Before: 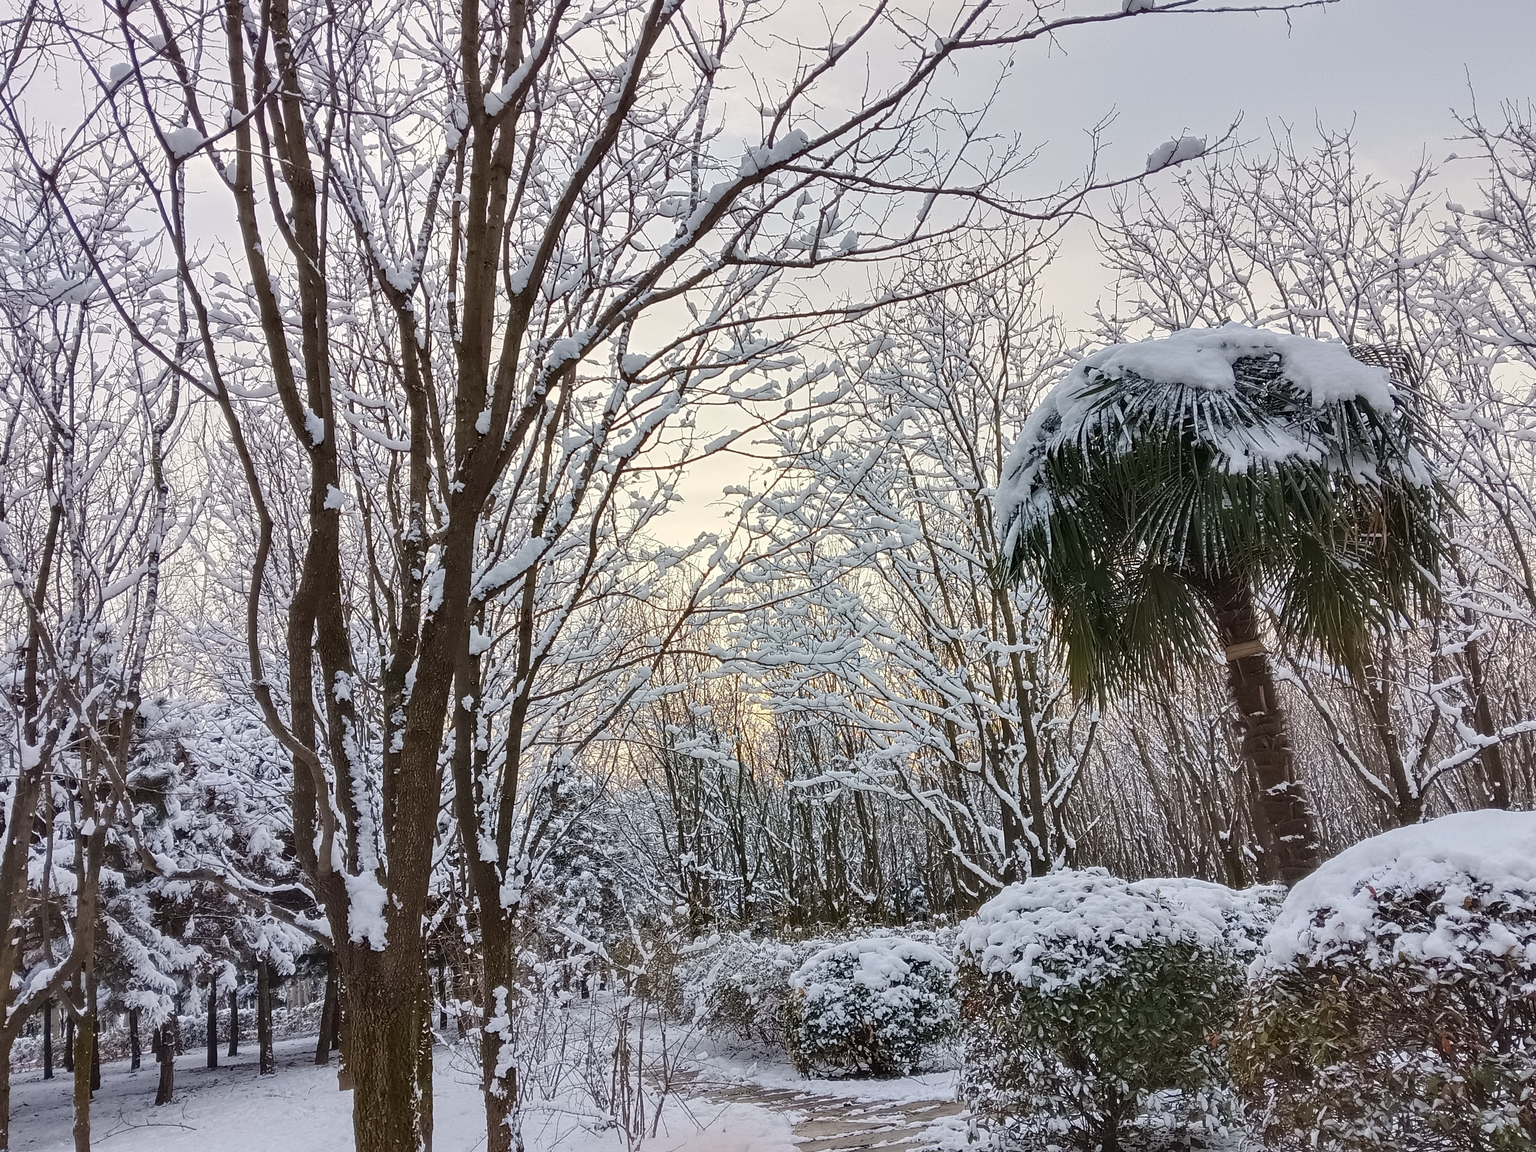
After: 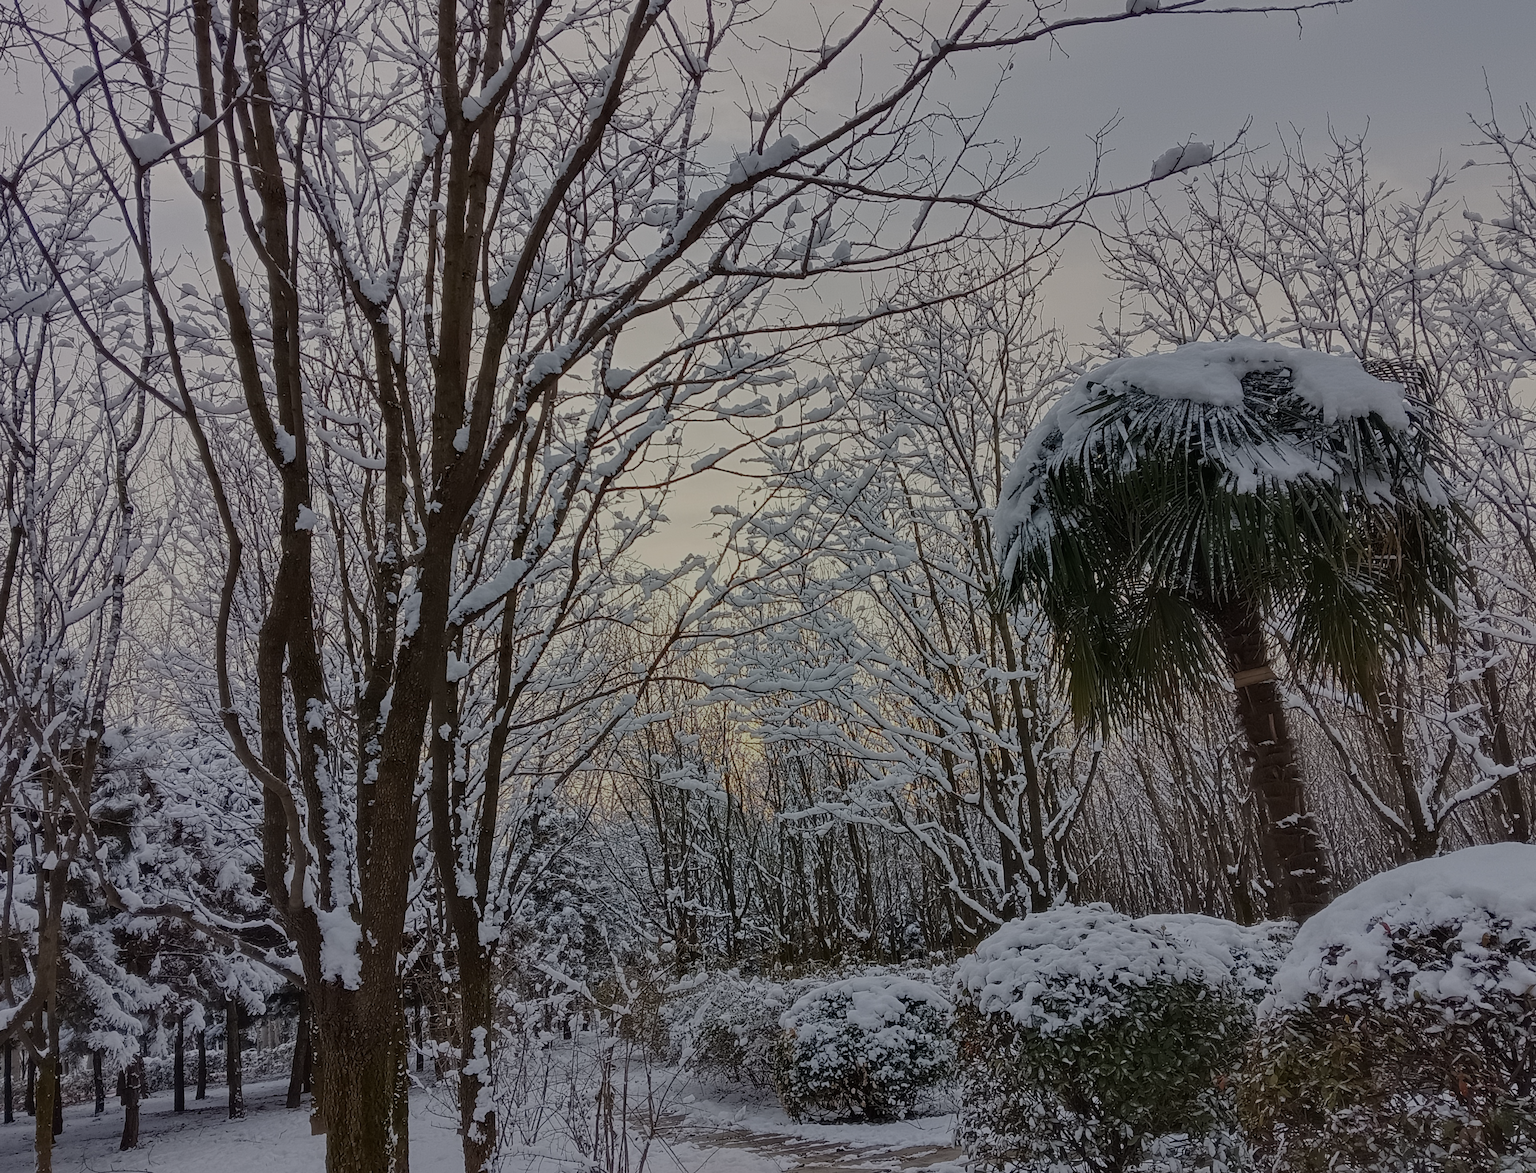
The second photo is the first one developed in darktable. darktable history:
crop and rotate: left 2.627%, right 1.266%, bottom 2.074%
exposure: exposure -0.058 EV, compensate exposure bias true, compensate highlight preservation false
